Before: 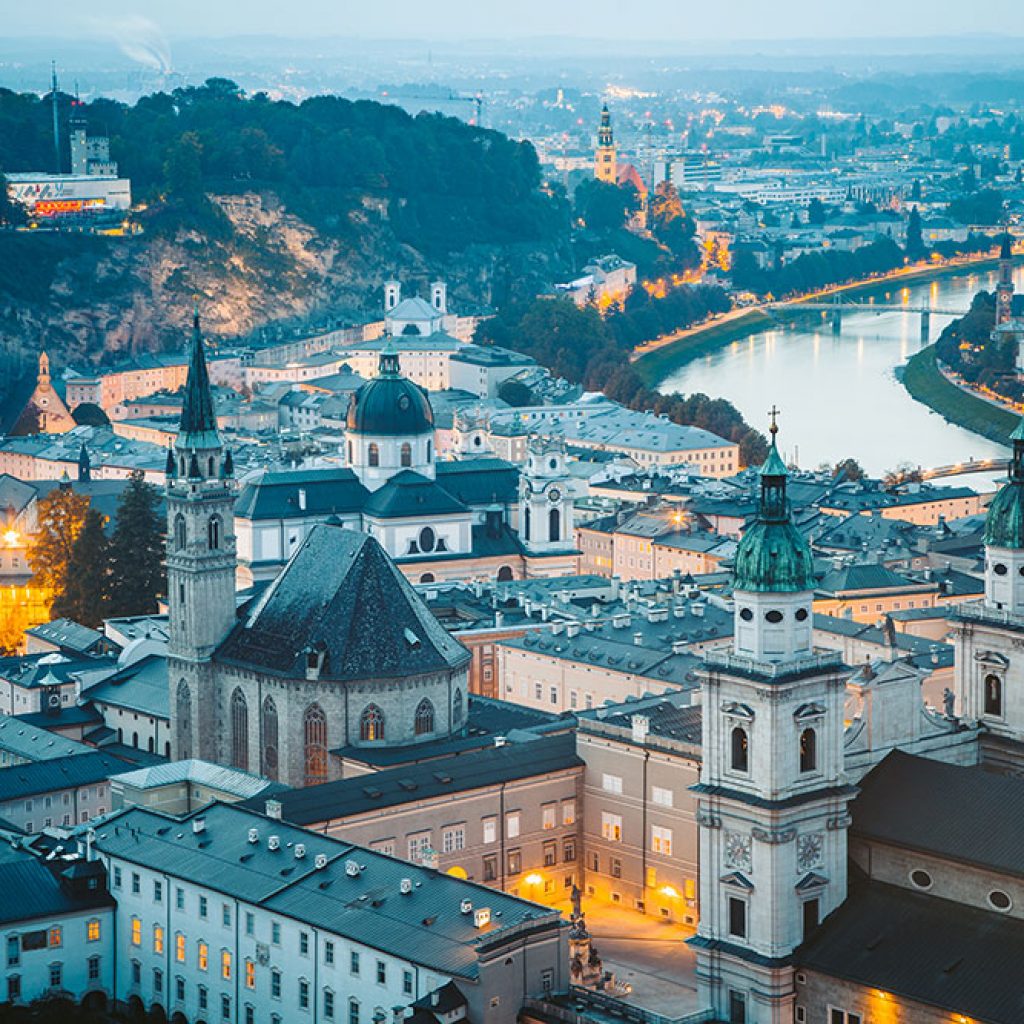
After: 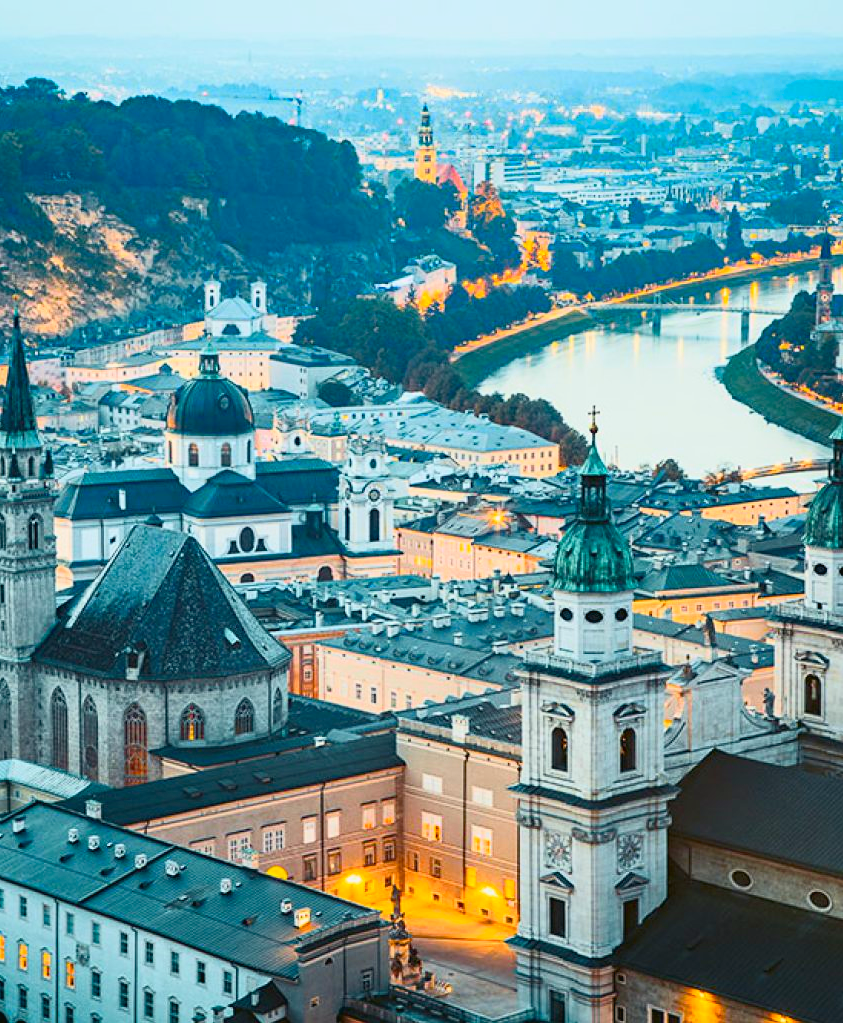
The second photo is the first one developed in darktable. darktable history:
white balance: red 1.009, blue 0.985
haze removal: compatibility mode true, adaptive false
crop: left 17.582%, bottom 0.031%
rotate and perspective: crop left 0, crop top 0
color balance rgb: perceptual saturation grading › global saturation 20%, global vibrance 20%
tone curve: curves: ch0 [(0, 0.03) (0.037, 0.045) (0.123, 0.123) (0.19, 0.186) (0.277, 0.279) (0.474, 0.517) (0.584, 0.664) (0.678, 0.777) (0.875, 0.92) (1, 0.965)]; ch1 [(0, 0) (0.243, 0.245) (0.402, 0.41) (0.493, 0.487) (0.508, 0.503) (0.531, 0.532) (0.551, 0.556) (0.637, 0.671) (0.694, 0.732) (1, 1)]; ch2 [(0, 0) (0.249, 0.216) (0.356, 0.329) (0.424, 0.442) (0.476, 0.477) (0.498, 0.503) (0.517, 0.524) (0.532, 0.547) (0.562, 0.576) (0.614, 0.644) (0.706, 0.748) (0.808, 0.809) (0.991, 0.968)], color space Lab, independent channels, preserve colors none
